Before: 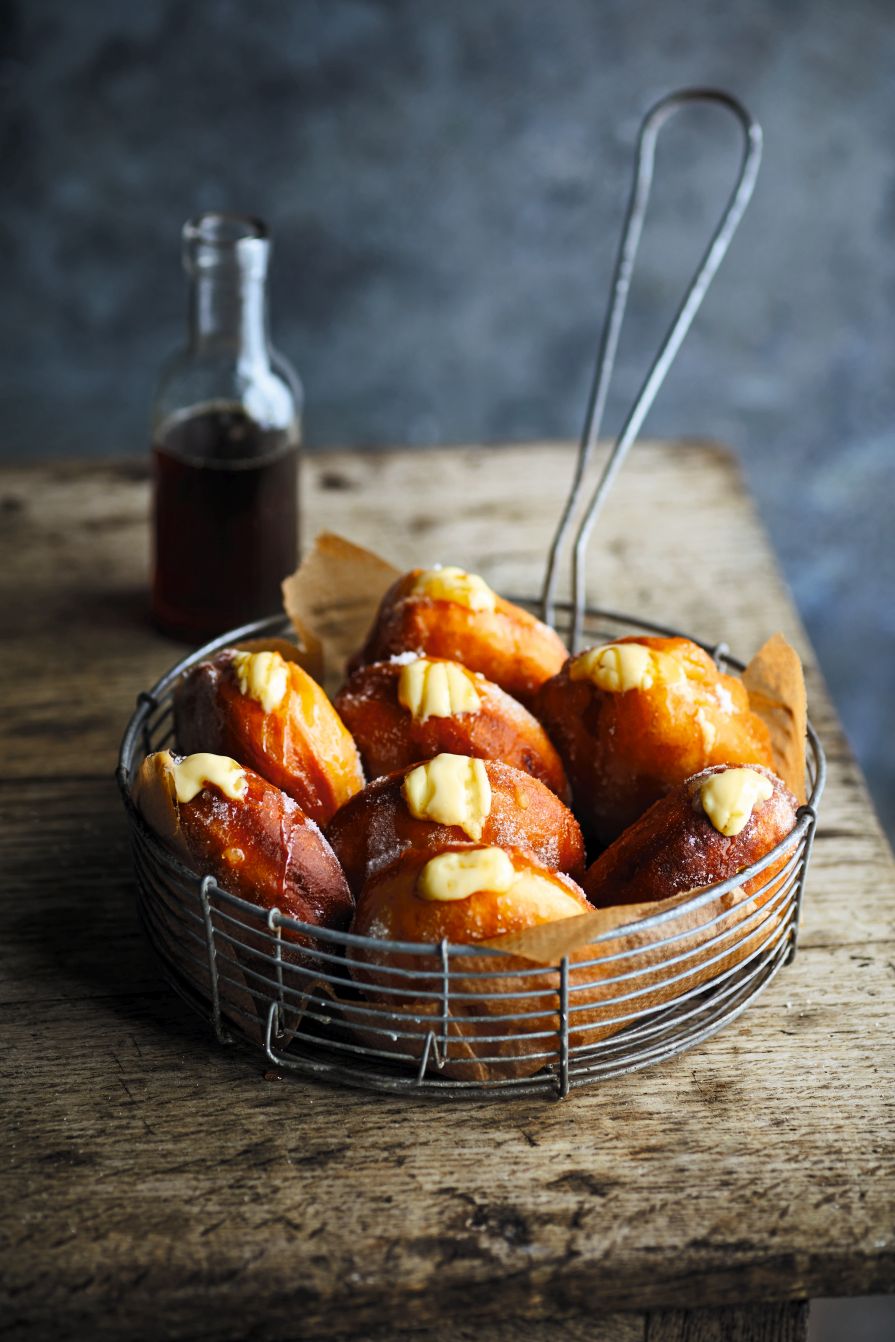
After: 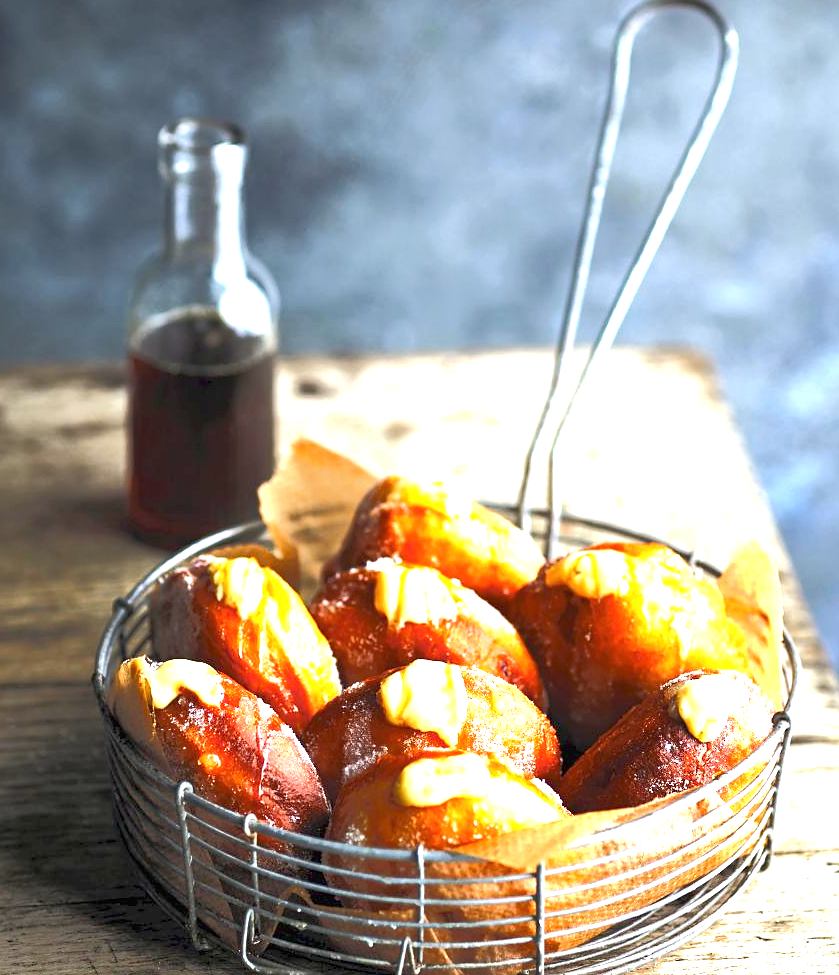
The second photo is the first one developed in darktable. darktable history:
exposure: black level correction 0, exposure 1.665 EV, compensate highlight preservation false
crop: left 2.704%, top 7.027%, right 3.443%, bottom 20.317%
tone equalizer: -8 EV -0.523 EV, -7 EV -0.296 EV, -6 EV -0.108 EV, -5 EV 0.428 EV, -4 EV 0.96 EV, -3 EV 0.808 EV, -2 EV -0.008 EV, -1 EV 0.128 EV, +0 EV -0.018 EV, smoothing diameter 25%, edges refinement/feathering 7.42, preserve details guided filter
sharpen: radius 0.994, threshold 0.855
